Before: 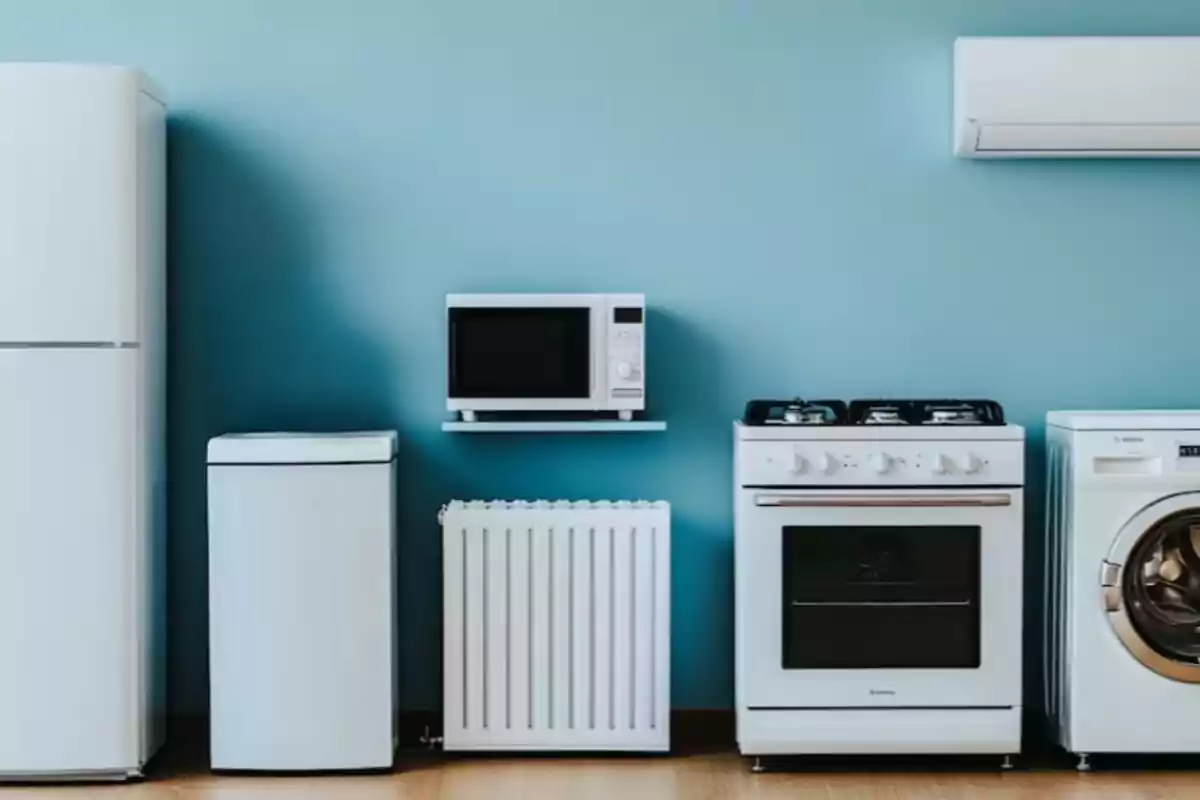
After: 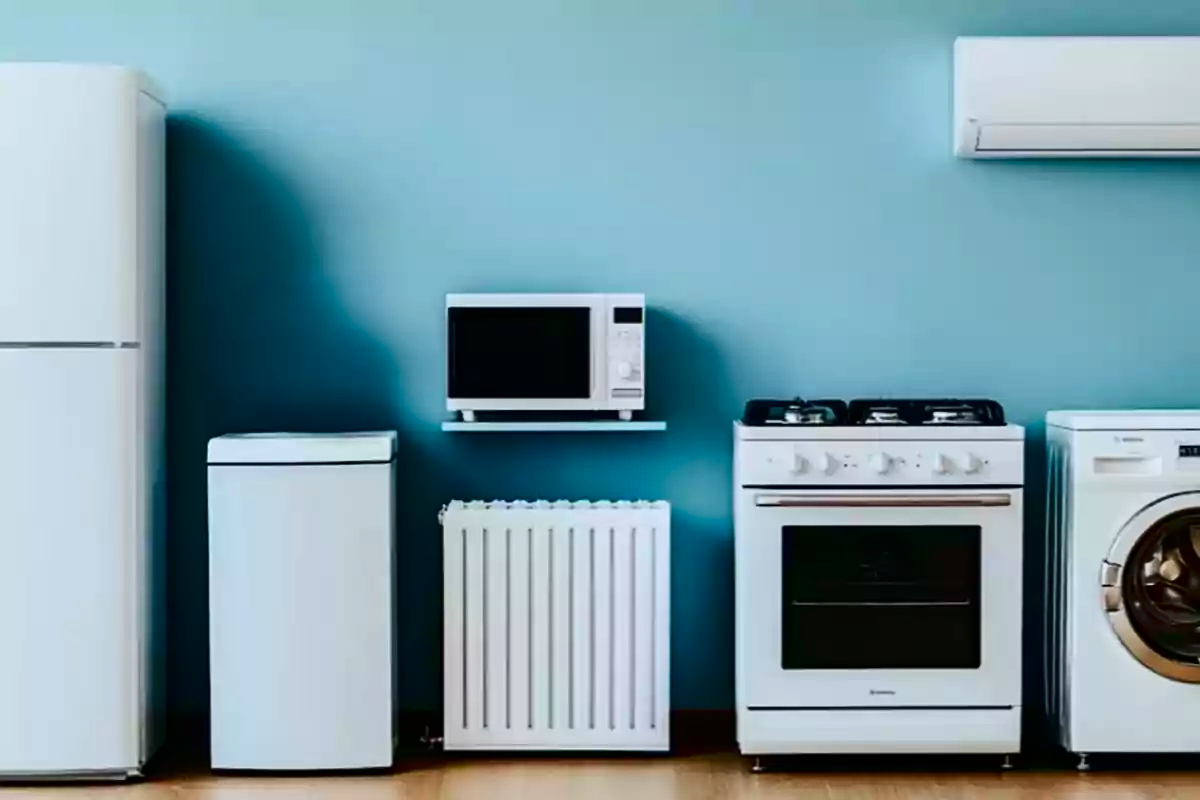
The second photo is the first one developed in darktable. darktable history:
sharpen: amount 0.2
contrast brightness saturation: contrast 0.21, brightness -0.11, saturation 0.21
